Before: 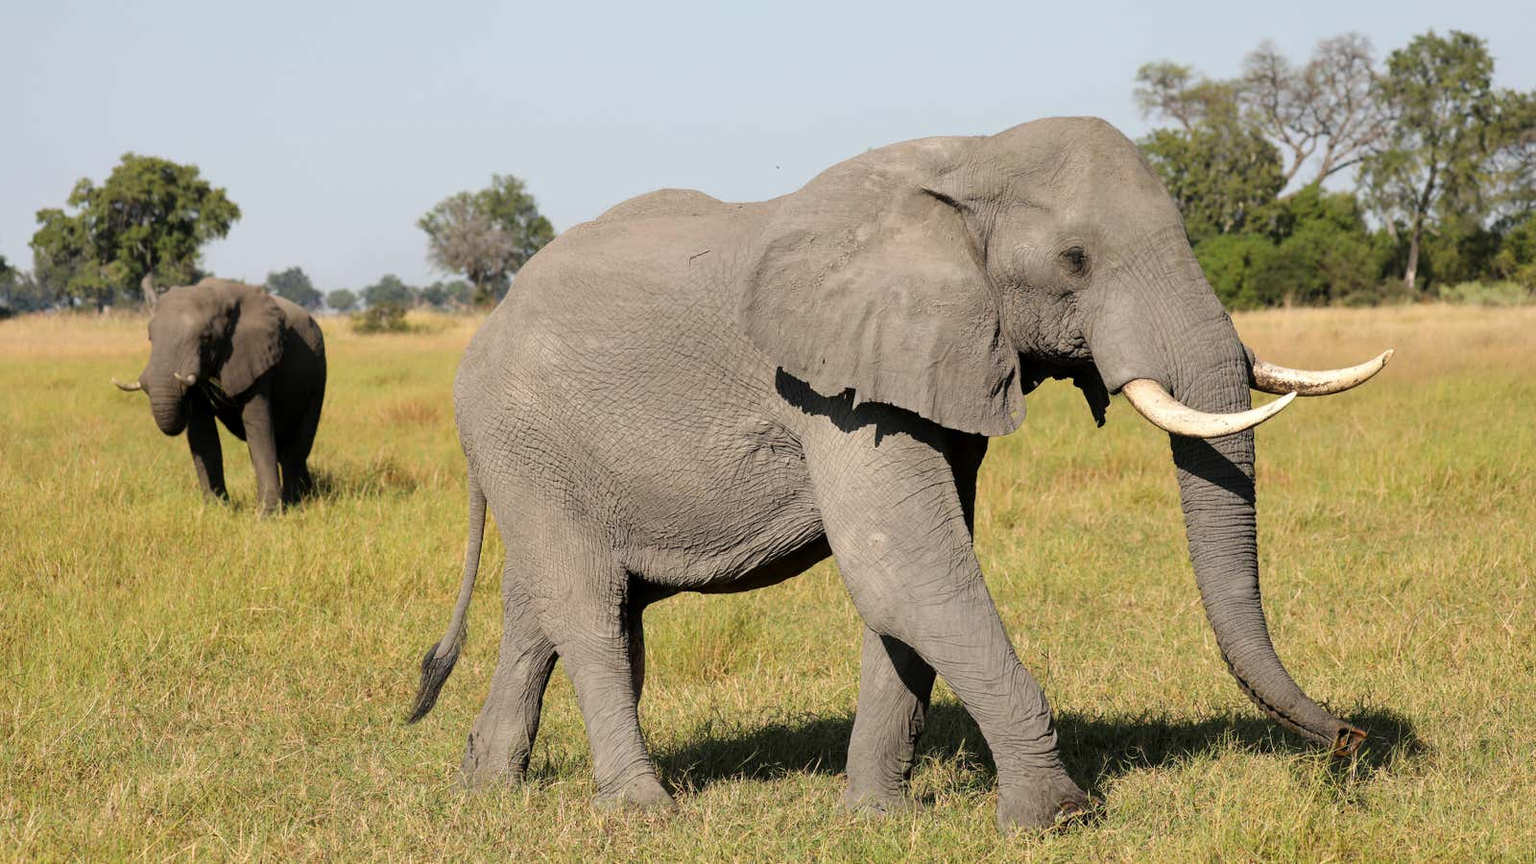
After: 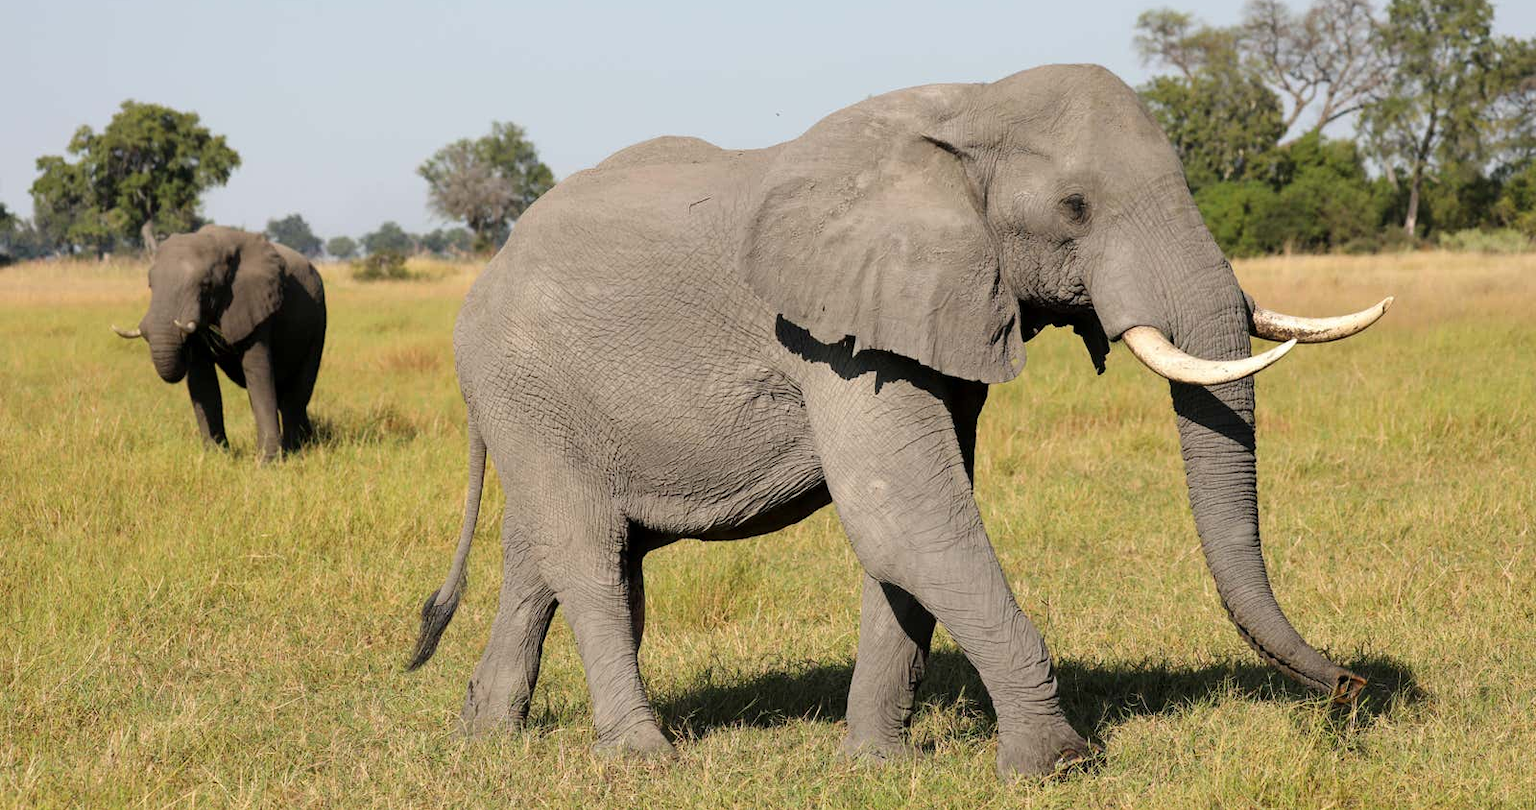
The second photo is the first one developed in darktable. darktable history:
crop and rotate: top 6.169%
